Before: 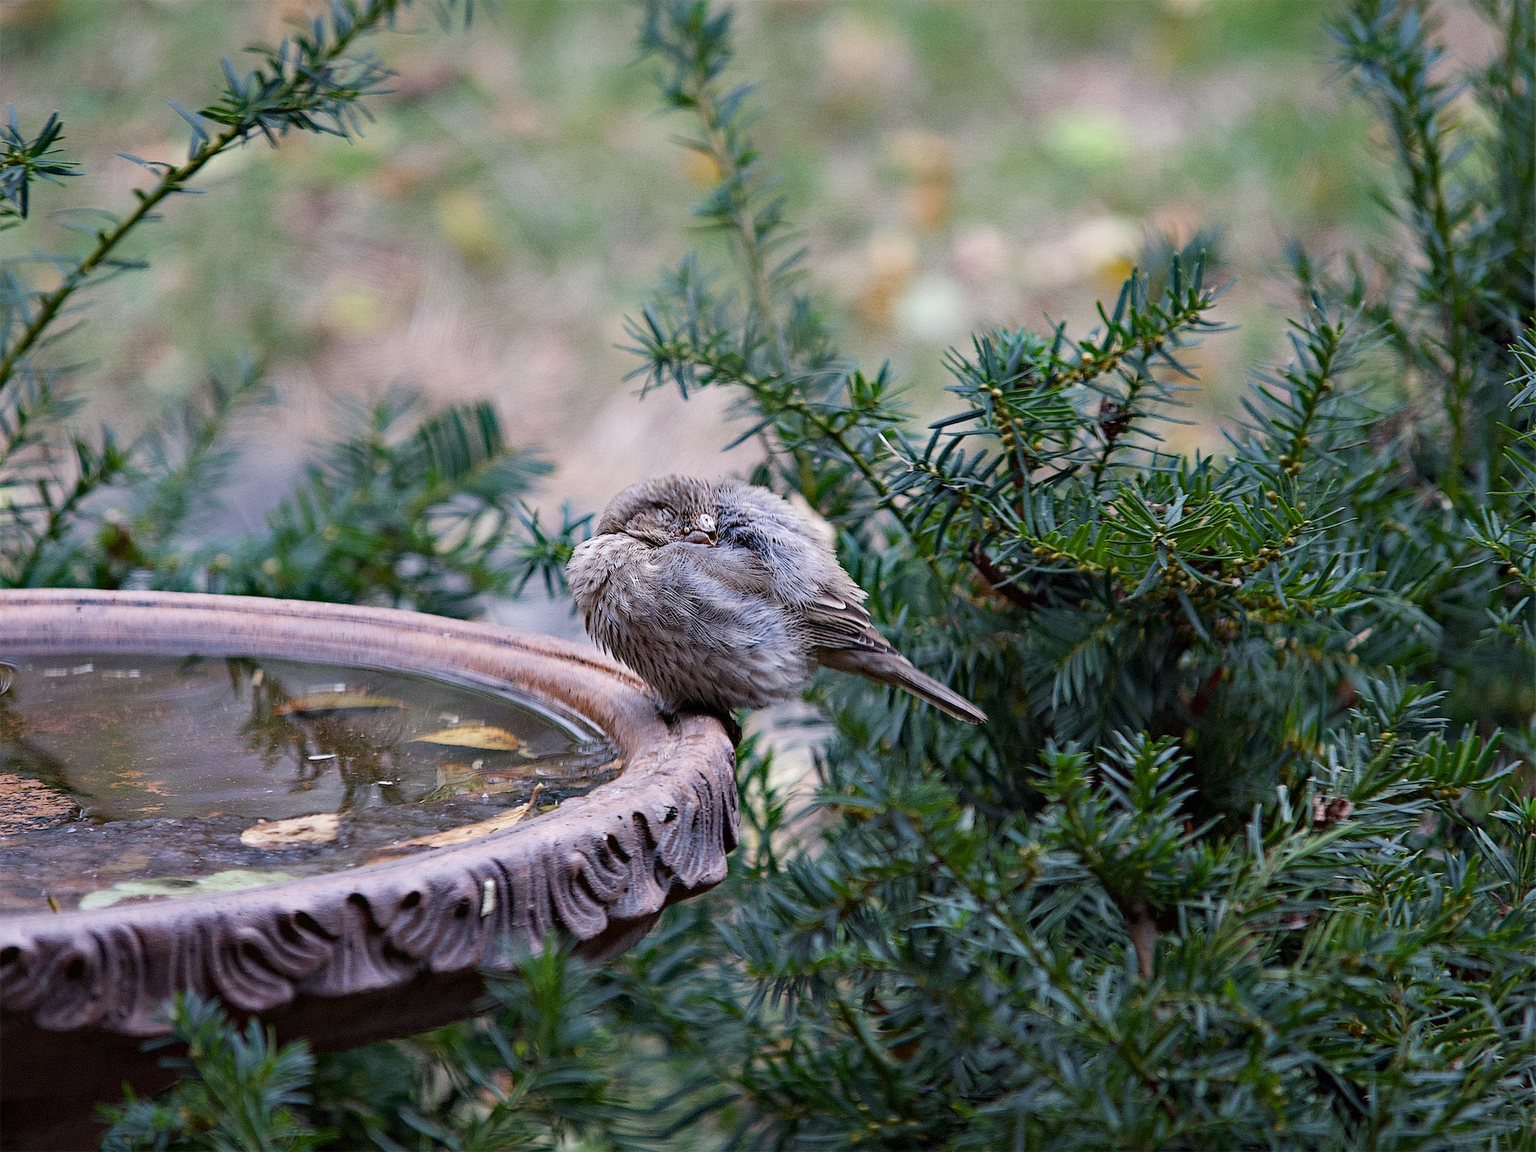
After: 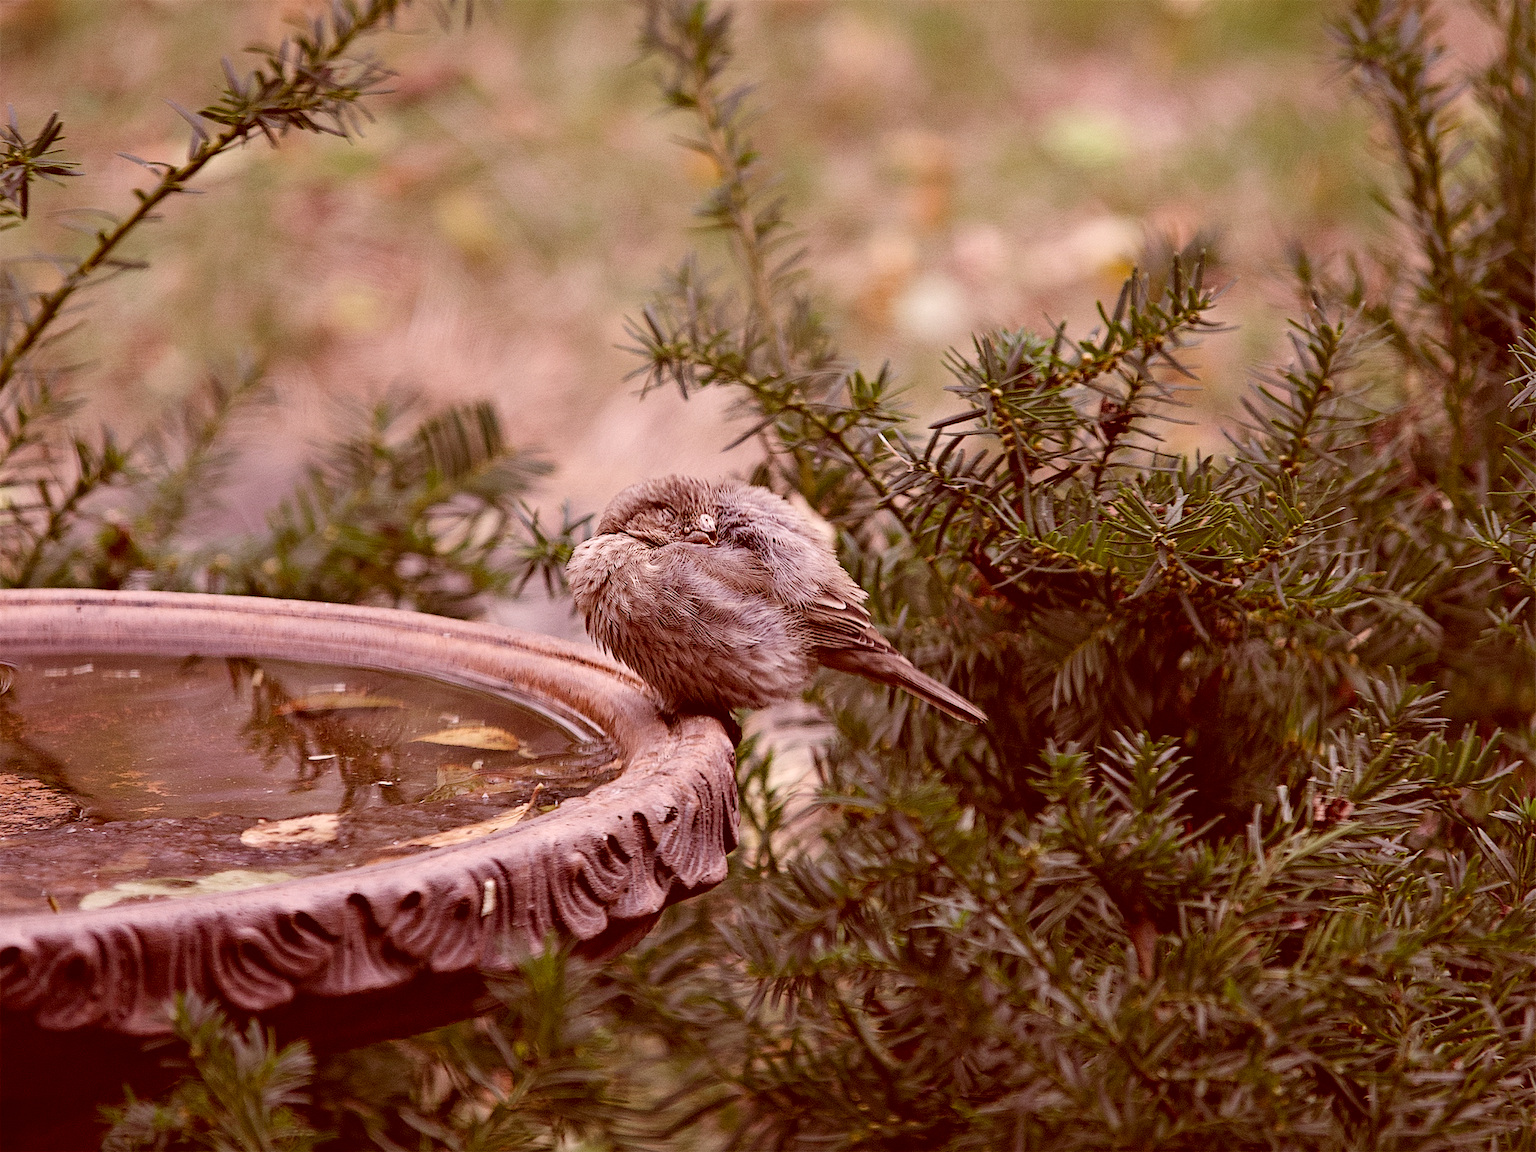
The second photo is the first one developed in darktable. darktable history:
color correction: highlights a* 9.11, highlights b* 8.76, shadows a* 39.4, shadows b* 39.58, saturation 0.781
